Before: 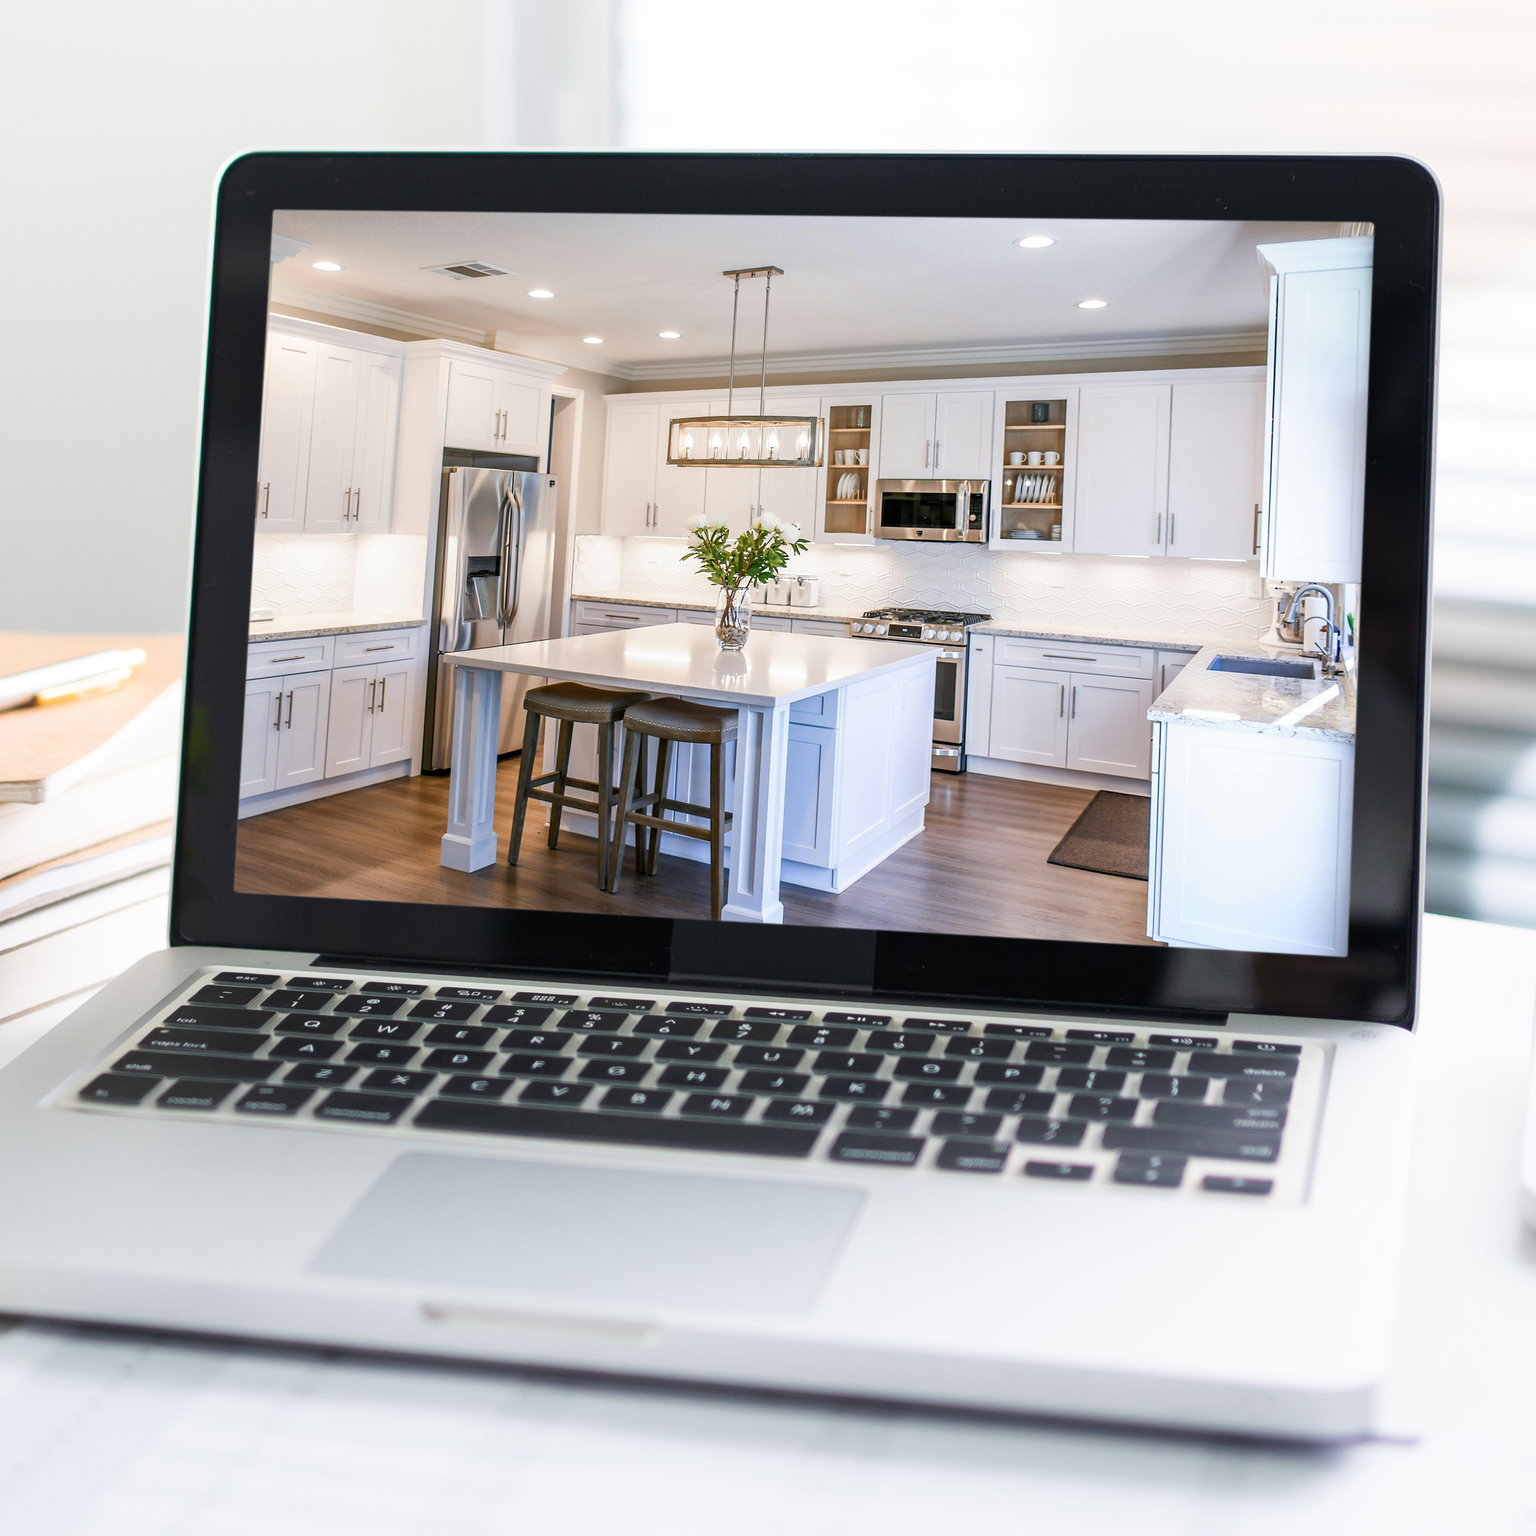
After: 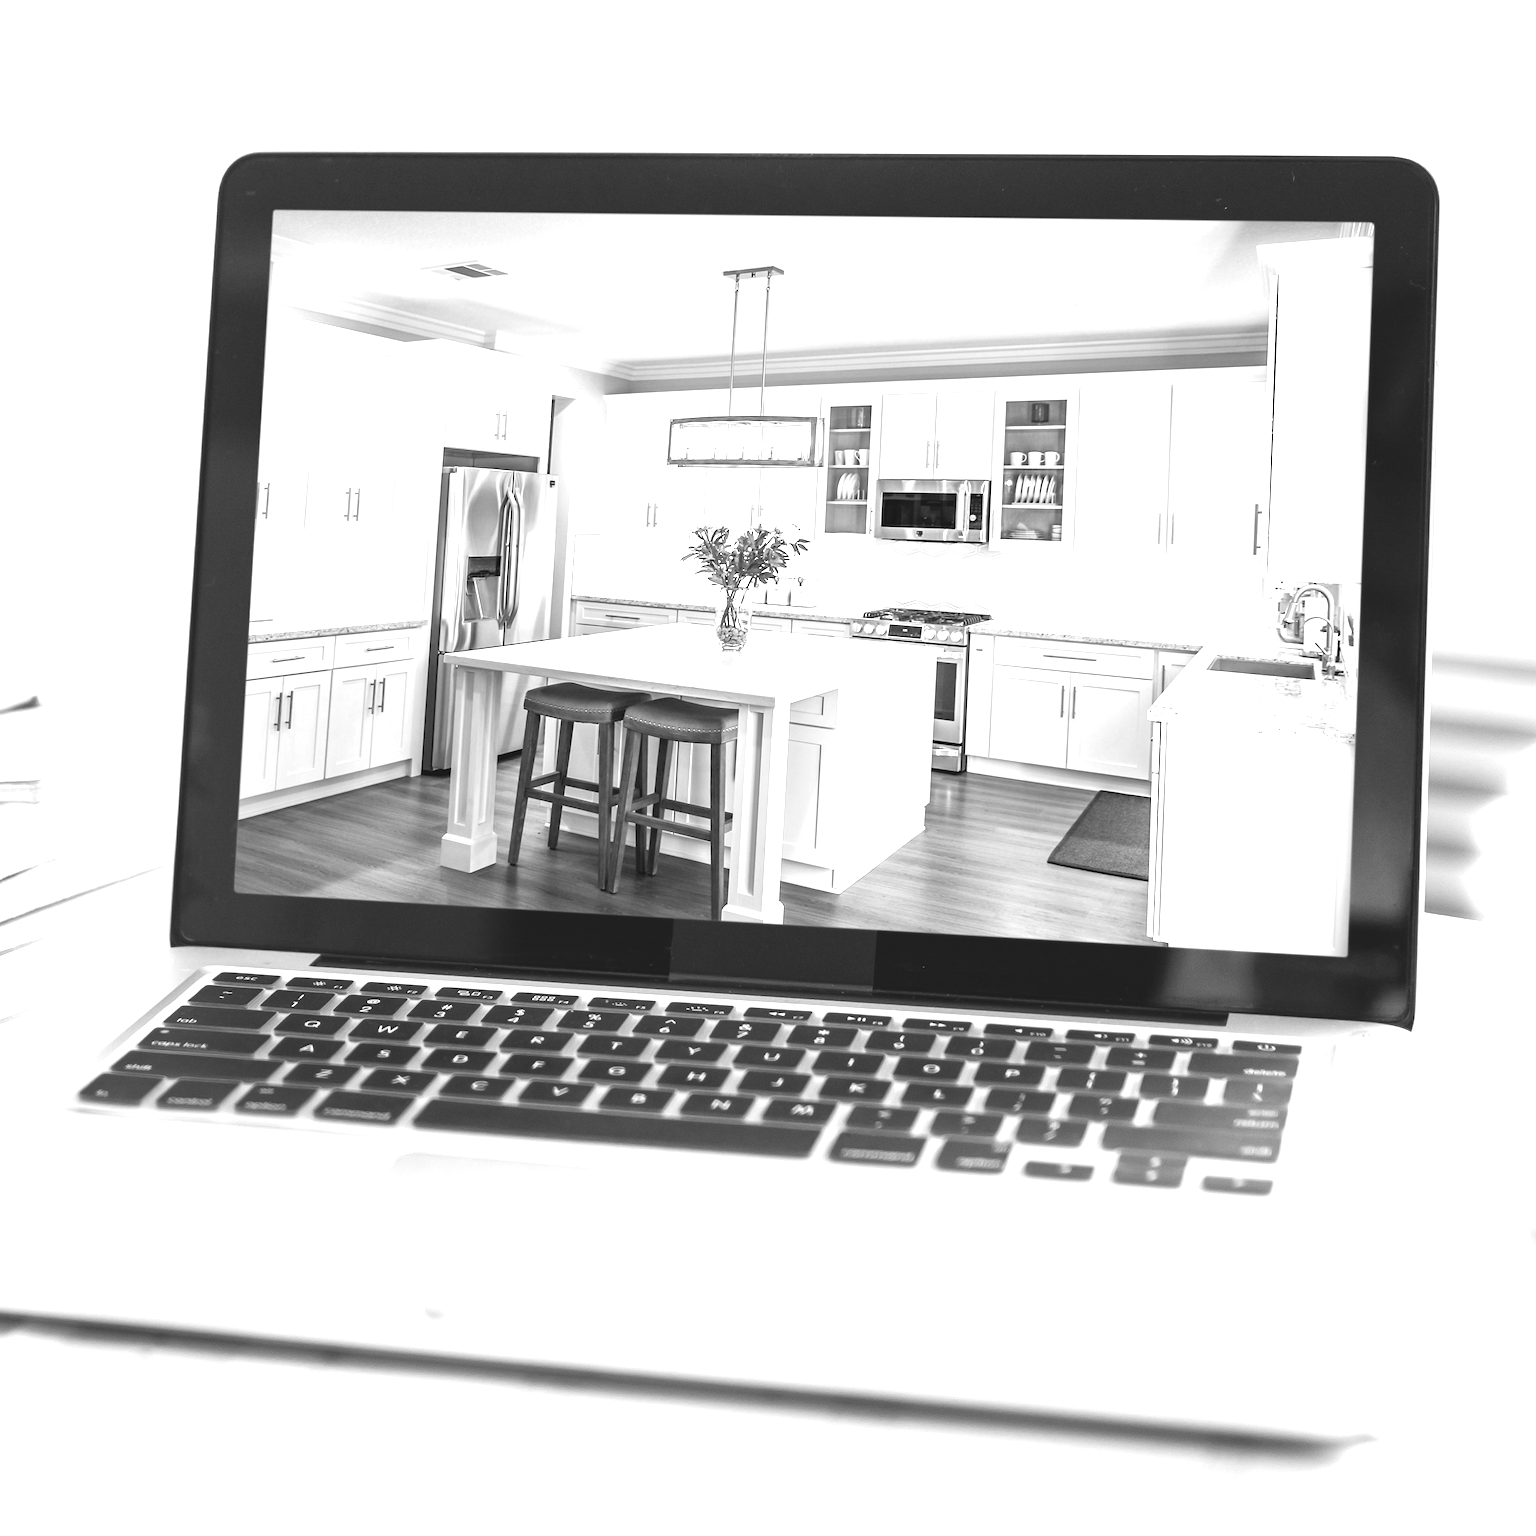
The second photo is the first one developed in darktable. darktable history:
color zones: curves: ch1 [(0, -0.394) (0.143, -0.394) (0.286, -0.394) (0.429, -0.392) (0.571, -0.391) (0.714, -0.391) (0.857, -0.391) (1, -0.394)]
exposure: black level correction -0.005, exposure 1 EV, compensate highlight preservation false
